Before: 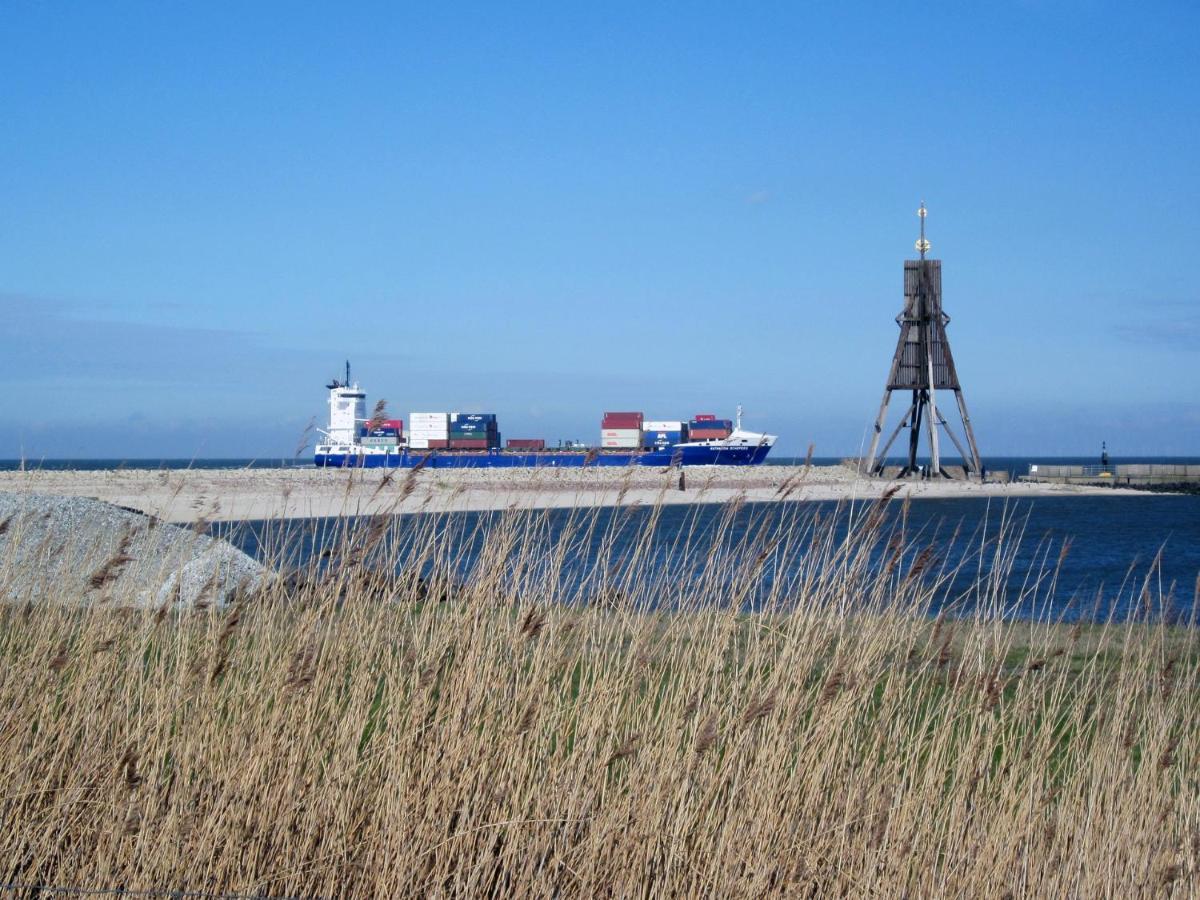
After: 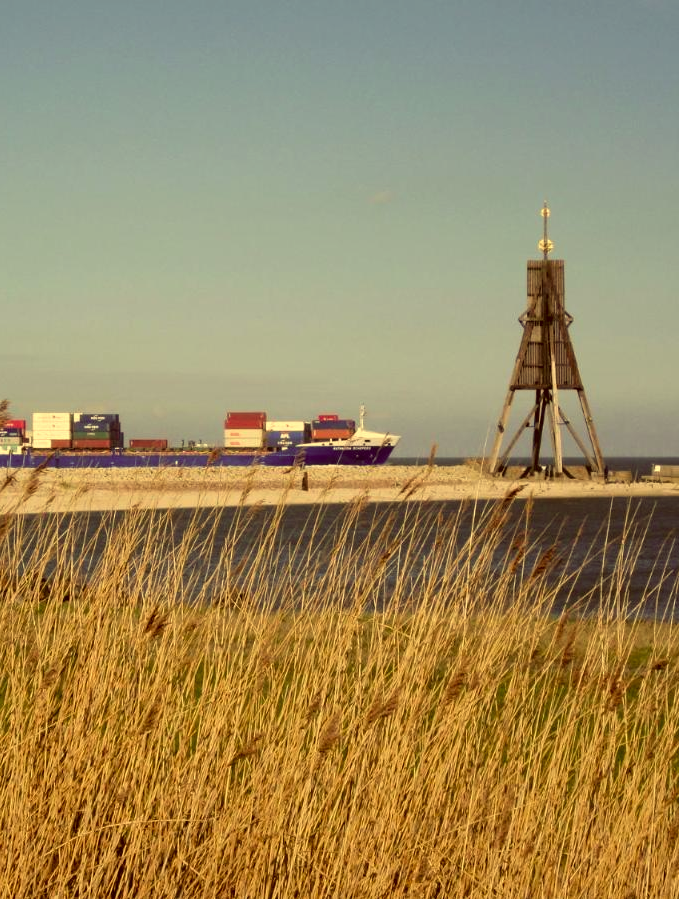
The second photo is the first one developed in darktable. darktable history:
crop: left 31.458%, top 0%, right 11.876%
white balance: red 1.123, blue 0.83
color correction: highlights a* 1.12, highlights b* 24.26, shadows a* 15.58, shadows b* 24.26
